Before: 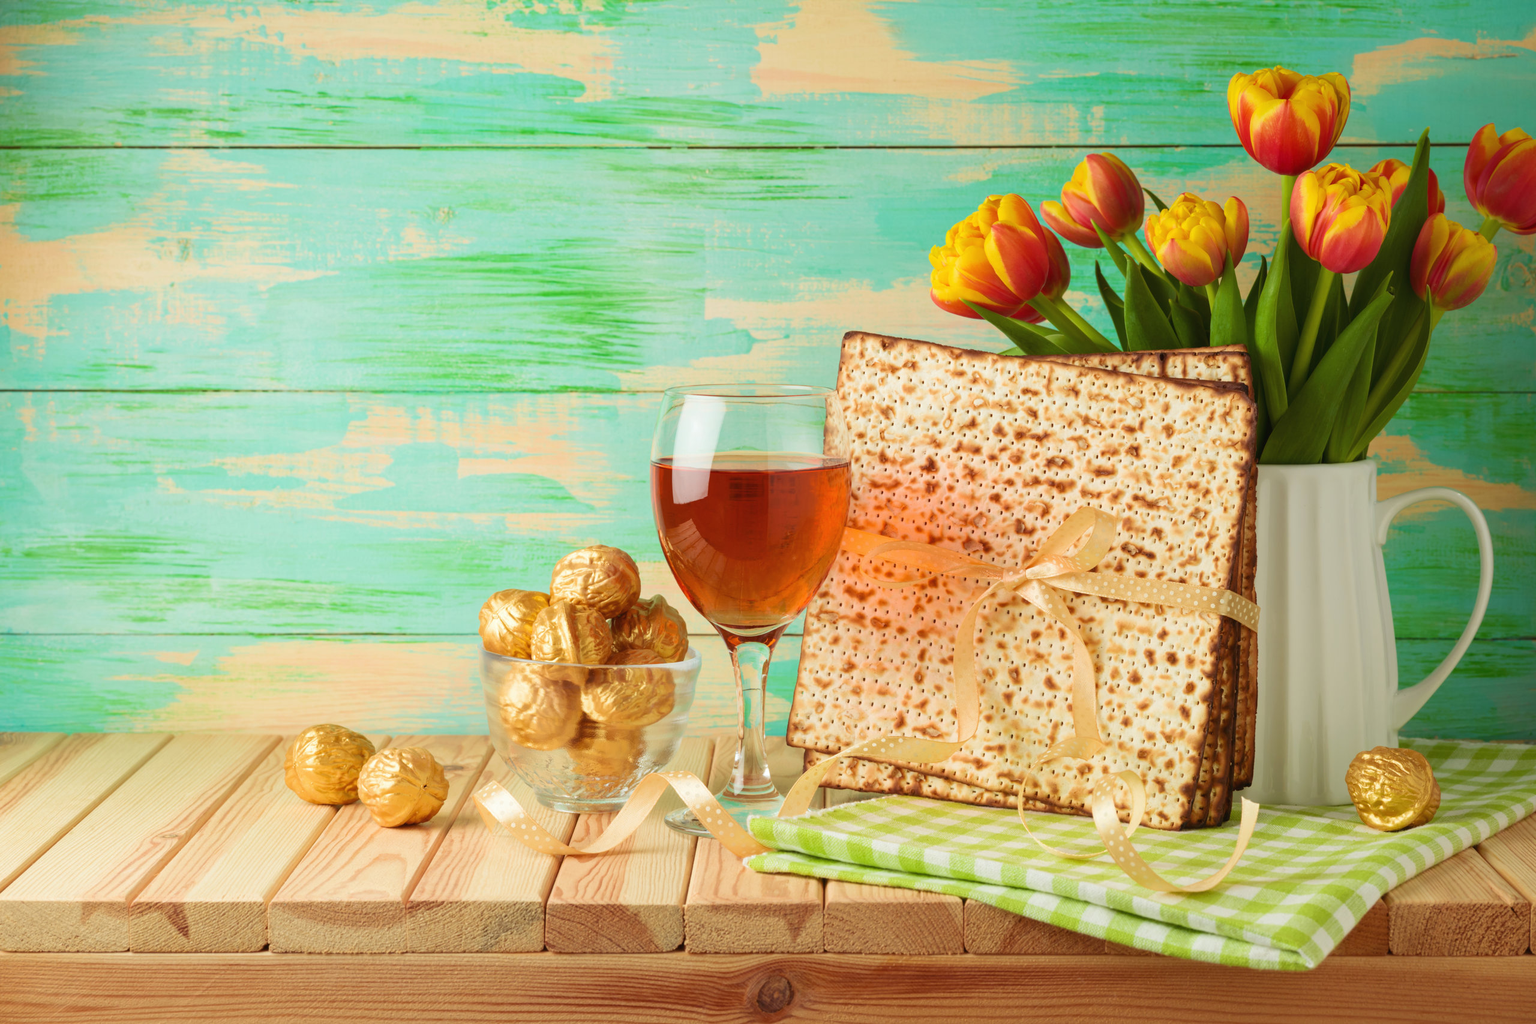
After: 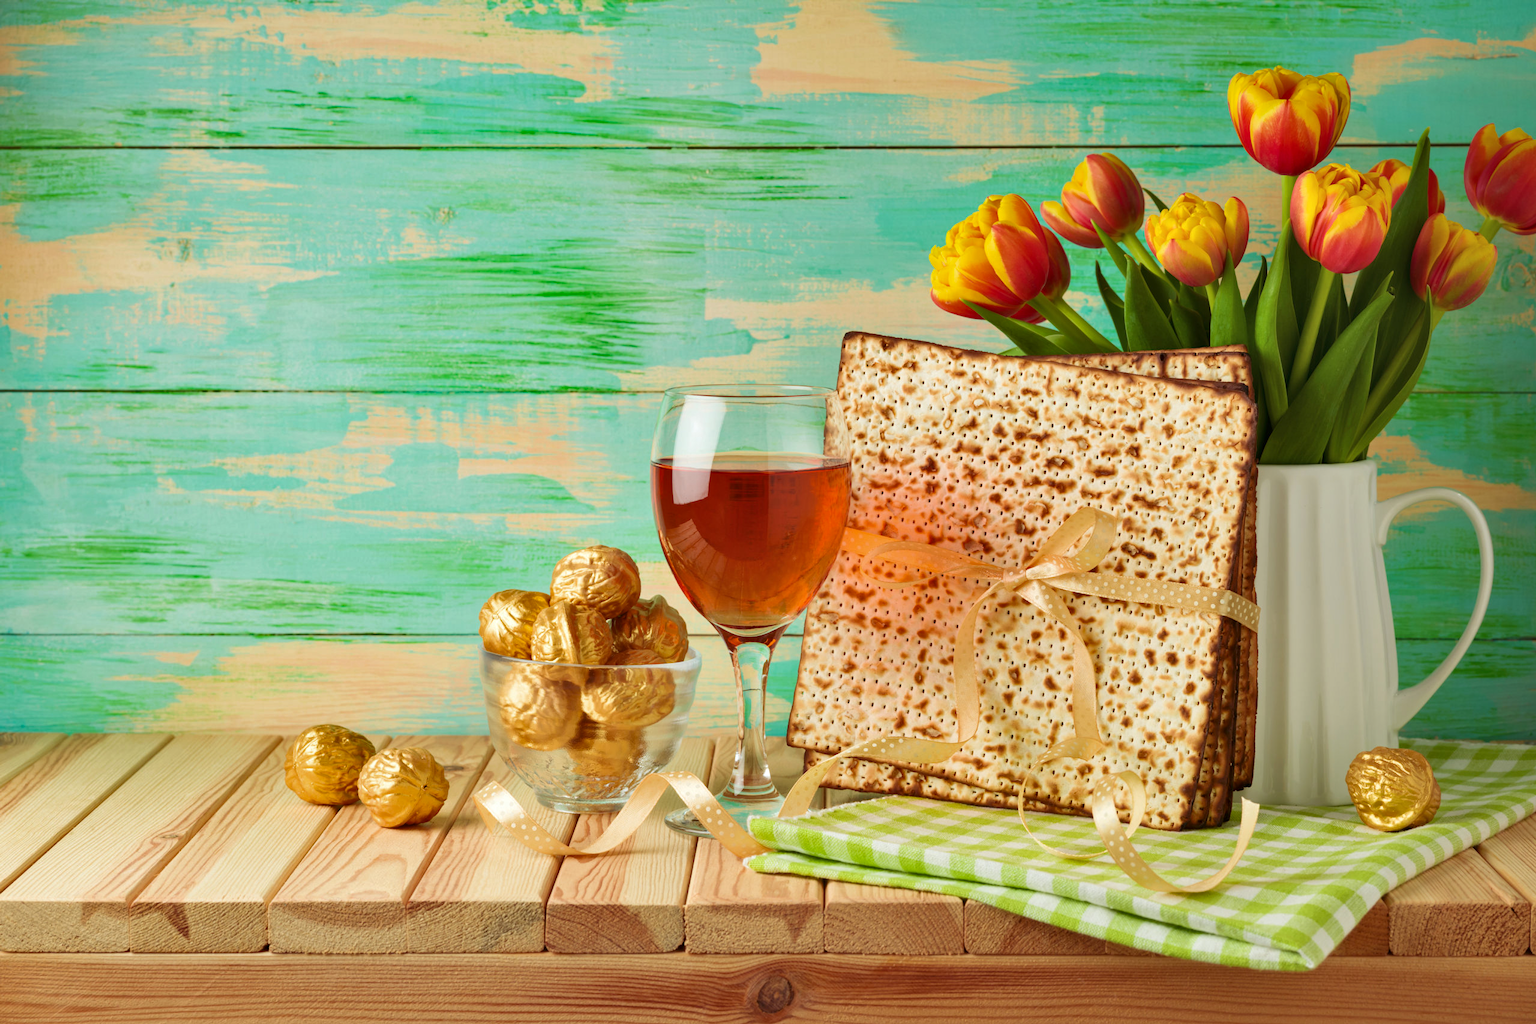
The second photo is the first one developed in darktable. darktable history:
shadows and highlights: shadows 60, soften with gaussian
contrast equalizer: octaves 7, y [[0.6 ×6], [0.55 ×6], [0 ×6], [0 ×6], [0 ×6]], mix 0.15
